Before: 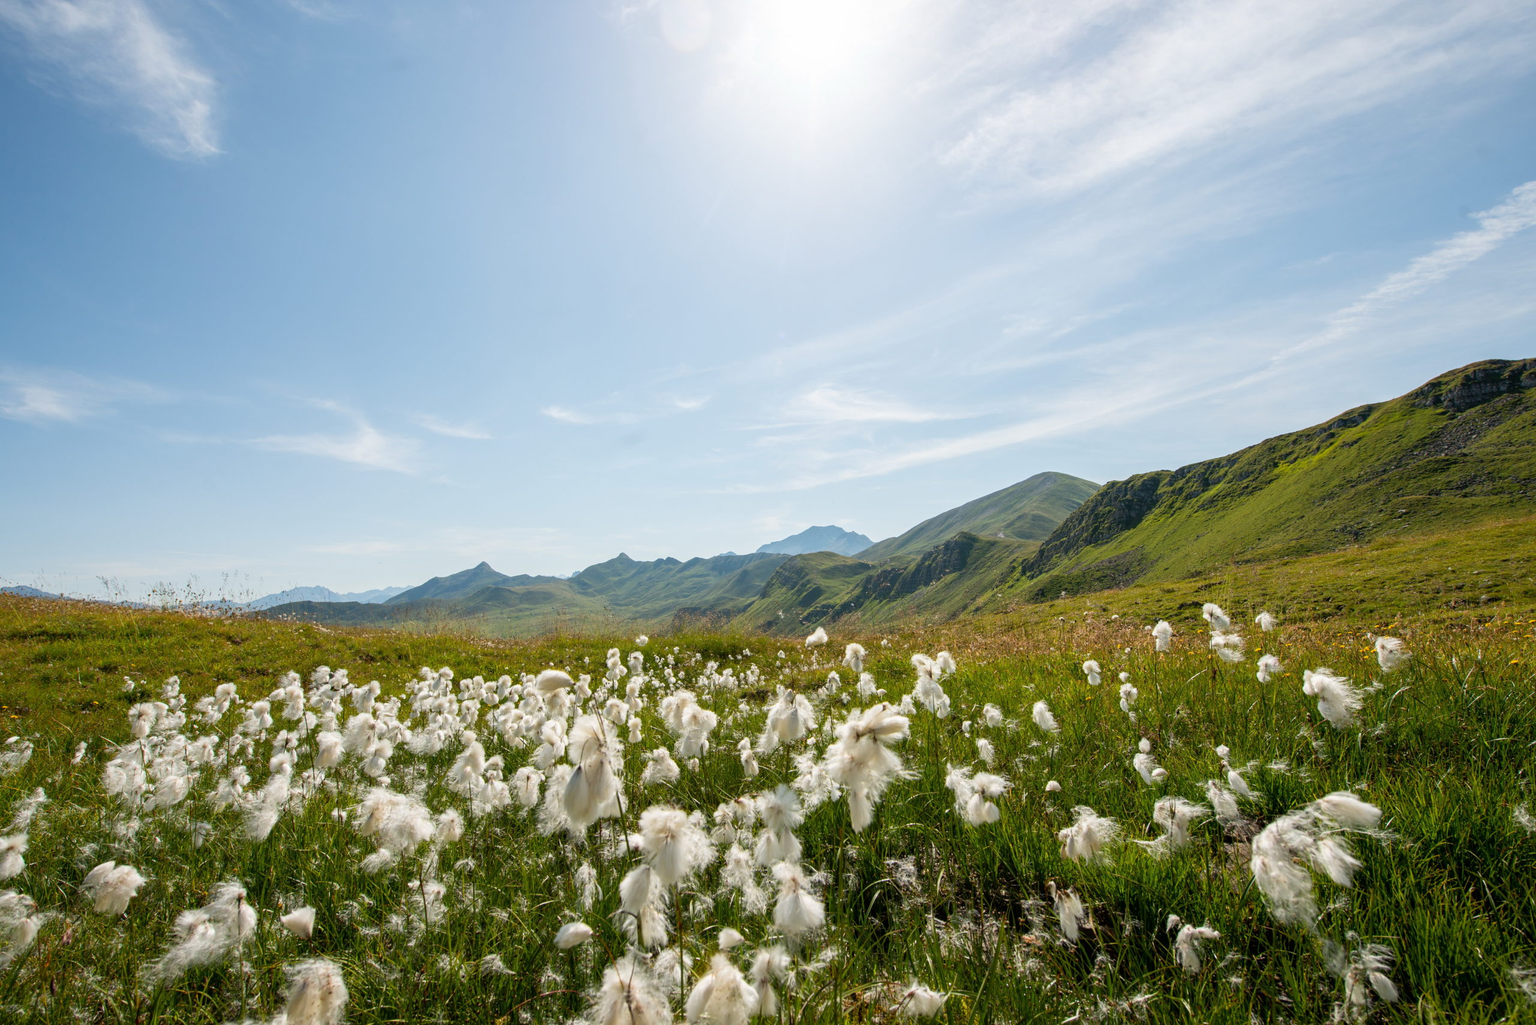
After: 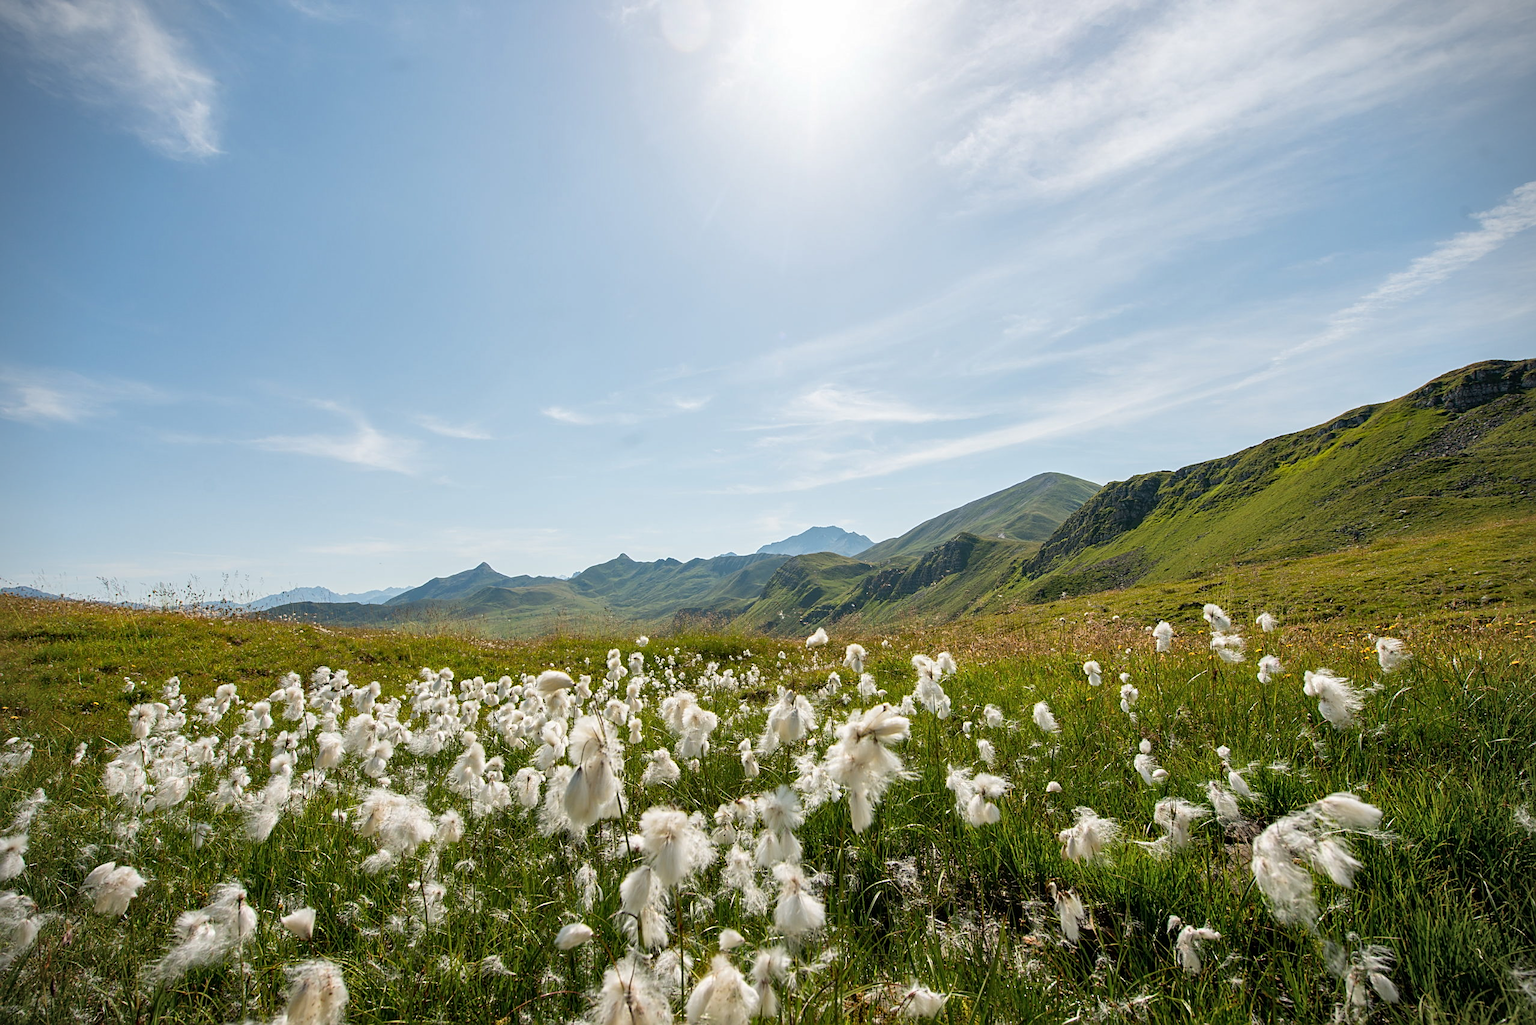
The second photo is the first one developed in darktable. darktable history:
shadows and highlights: radius 125.46, shadows 30.51, highlights -30.51, low approximation 0.01, soften with gaussian
vignetting: fall-off start 91.19%
sharpen: on, module defaults
